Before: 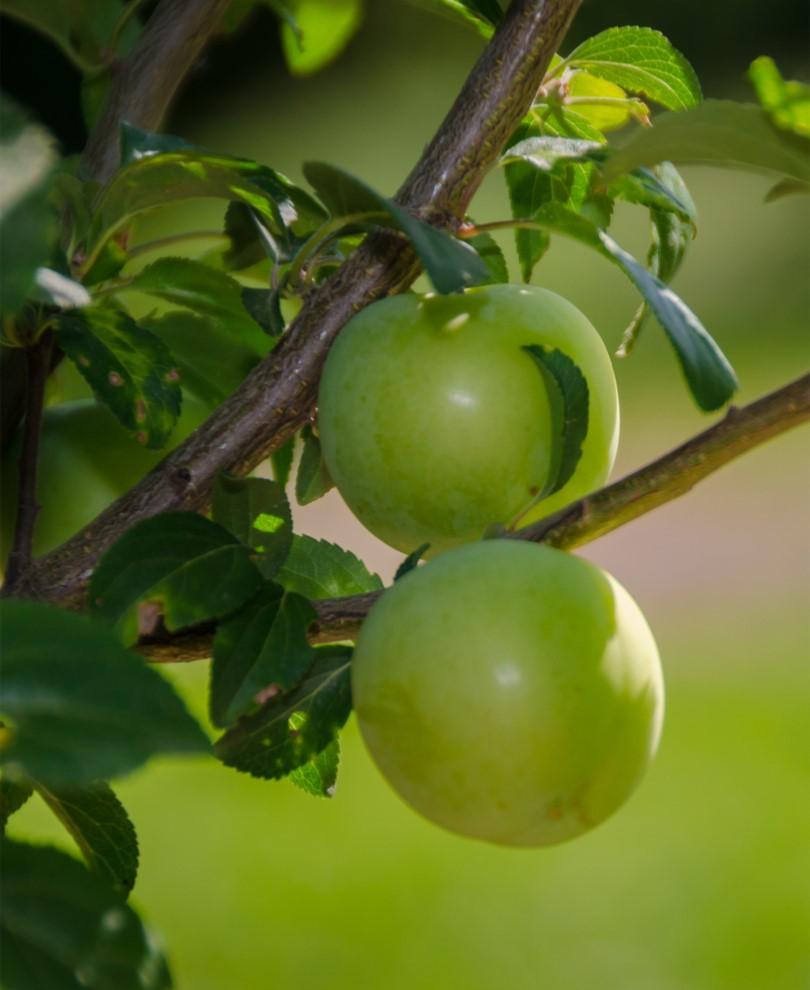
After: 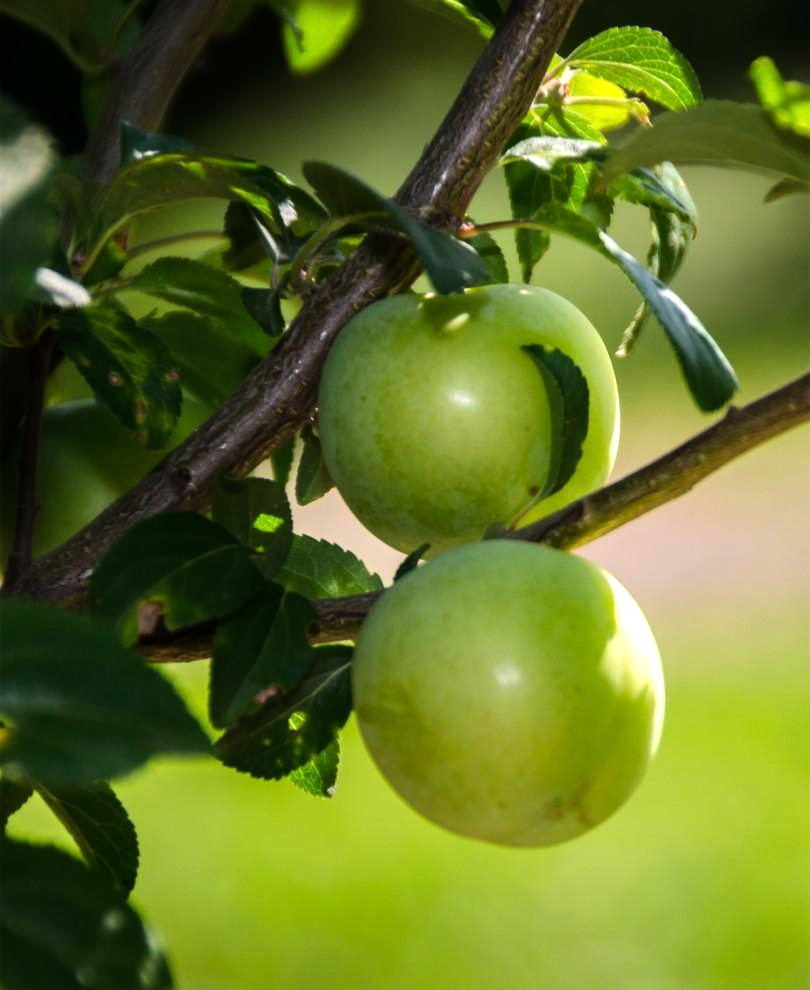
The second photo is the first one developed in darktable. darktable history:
tone equalizer: -8 EV -1.08 EV, -7 EV -1.01 EV, -6 EV -0.867 EV, -5 EV -0.578 EV, -3 EV 0.578 EV, -2 EV 0.867 EV, -1 EV 1.01 EV, +0 EV 1.08 EV, edges refinement/feathering 500, mask exposure compensation -1.57 EV, preserve details no
